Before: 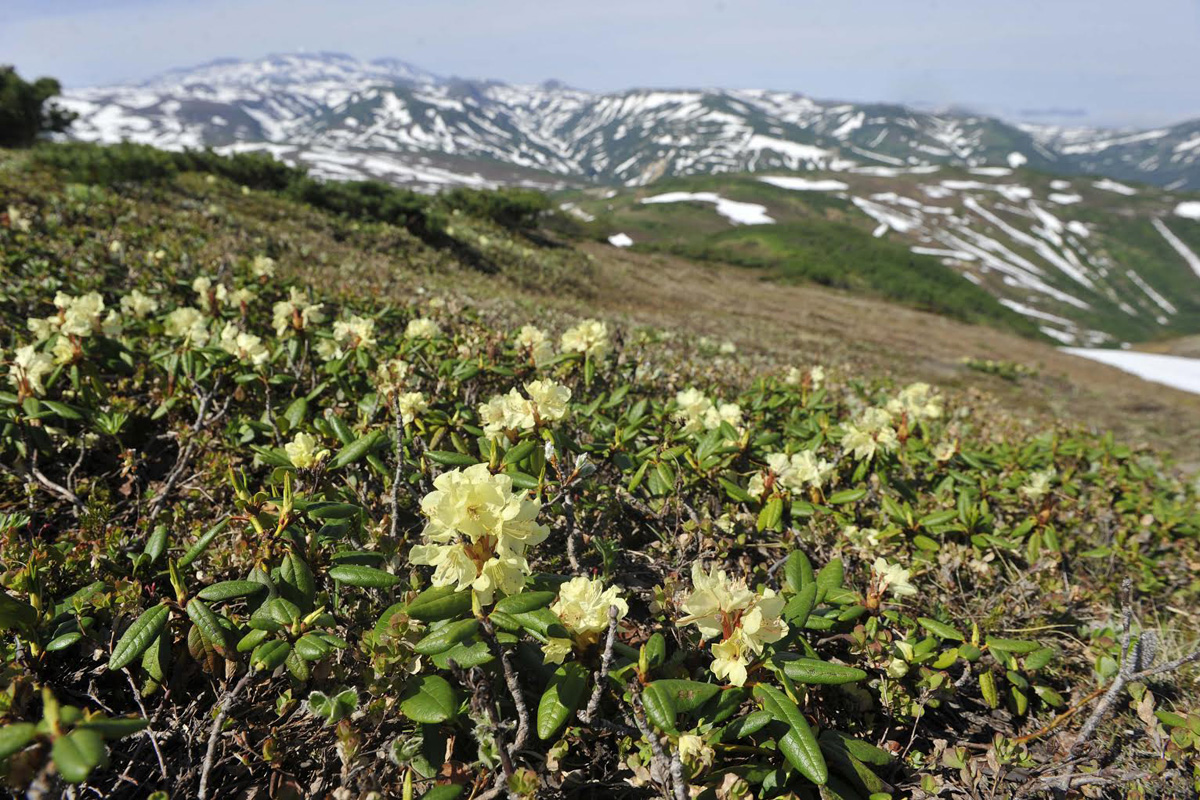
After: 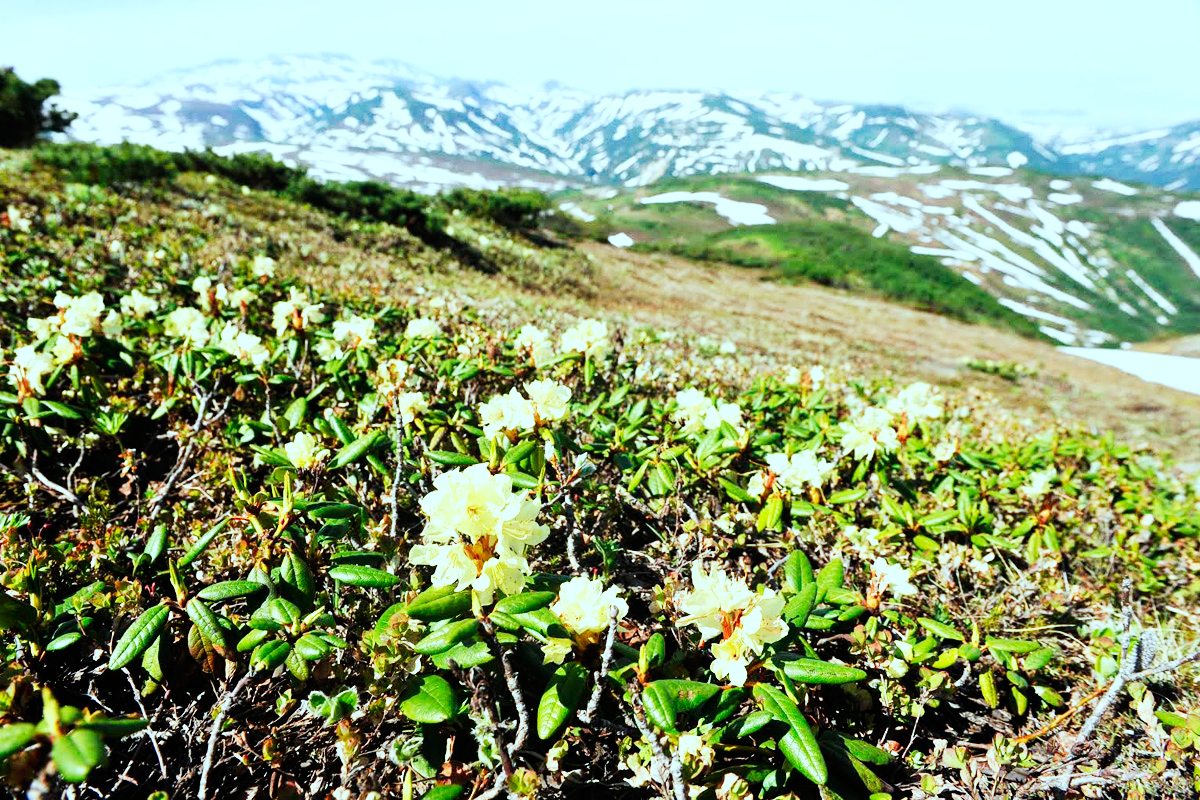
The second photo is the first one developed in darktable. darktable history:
color correction: highlights a* -9.94, highlights b* -10.04
base curve: curves: ch0 [(0, 0) (0.007, 0.004) (0.027, 0.03) (0.046, 0.07) (0.207, 0.54) (0.442, 0.872) (0.673, 0.972) (1, 1)], preserve colors none
contrast brightness saturation: contrast 0.073
